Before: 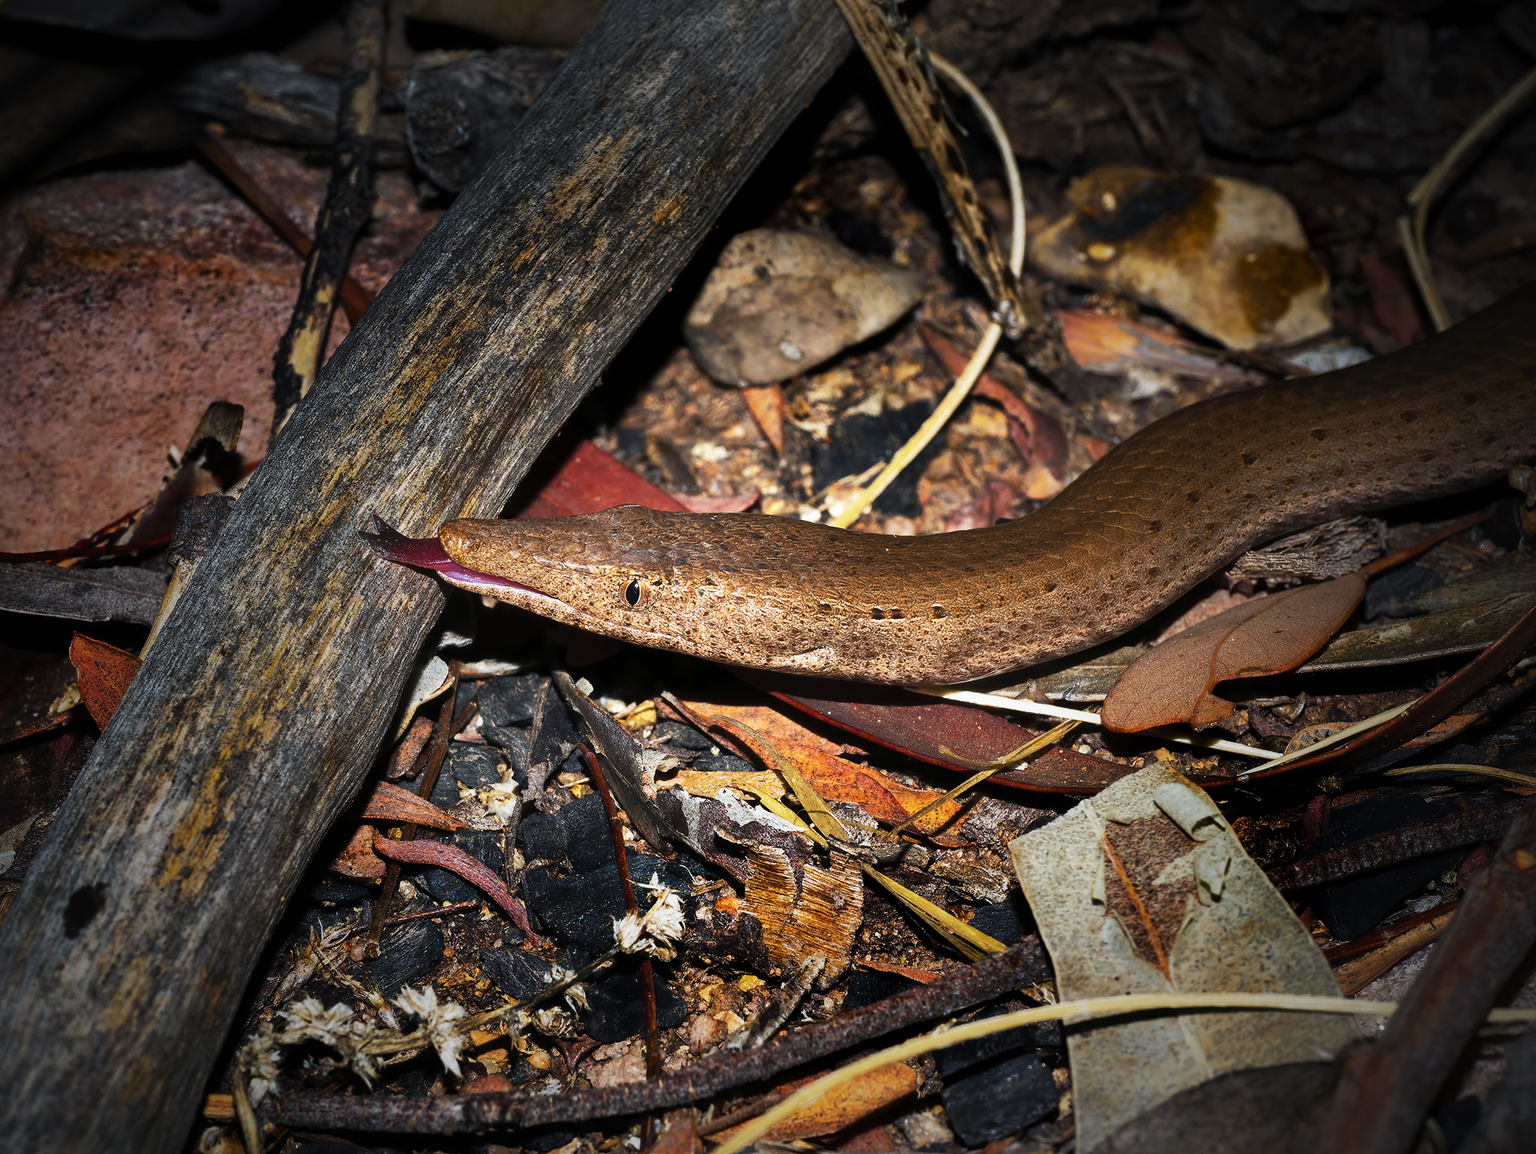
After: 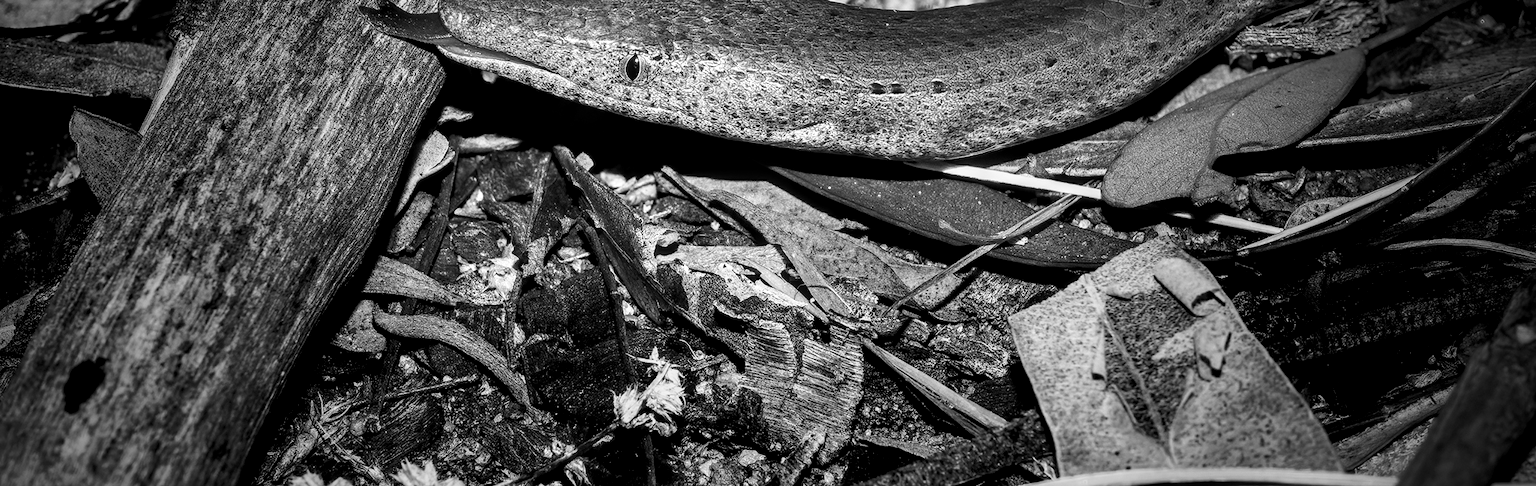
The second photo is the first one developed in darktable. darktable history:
local contrast: highlights 59%, detail 145%
monochrome: size 1
crop: top 45.551%, bottom 12.262%
